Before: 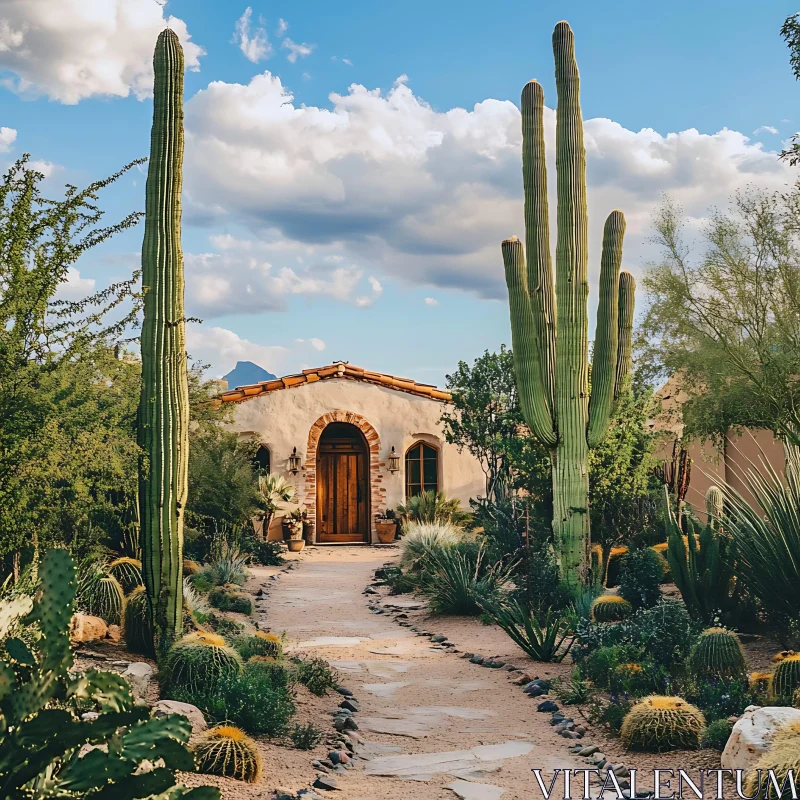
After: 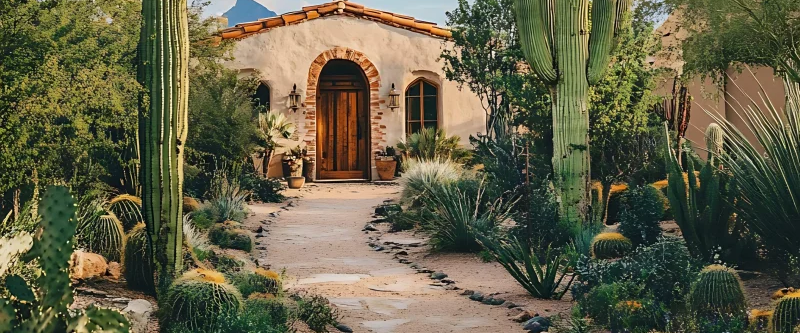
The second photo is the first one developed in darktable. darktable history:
crop: top 45.435%, bottom 12.155%
